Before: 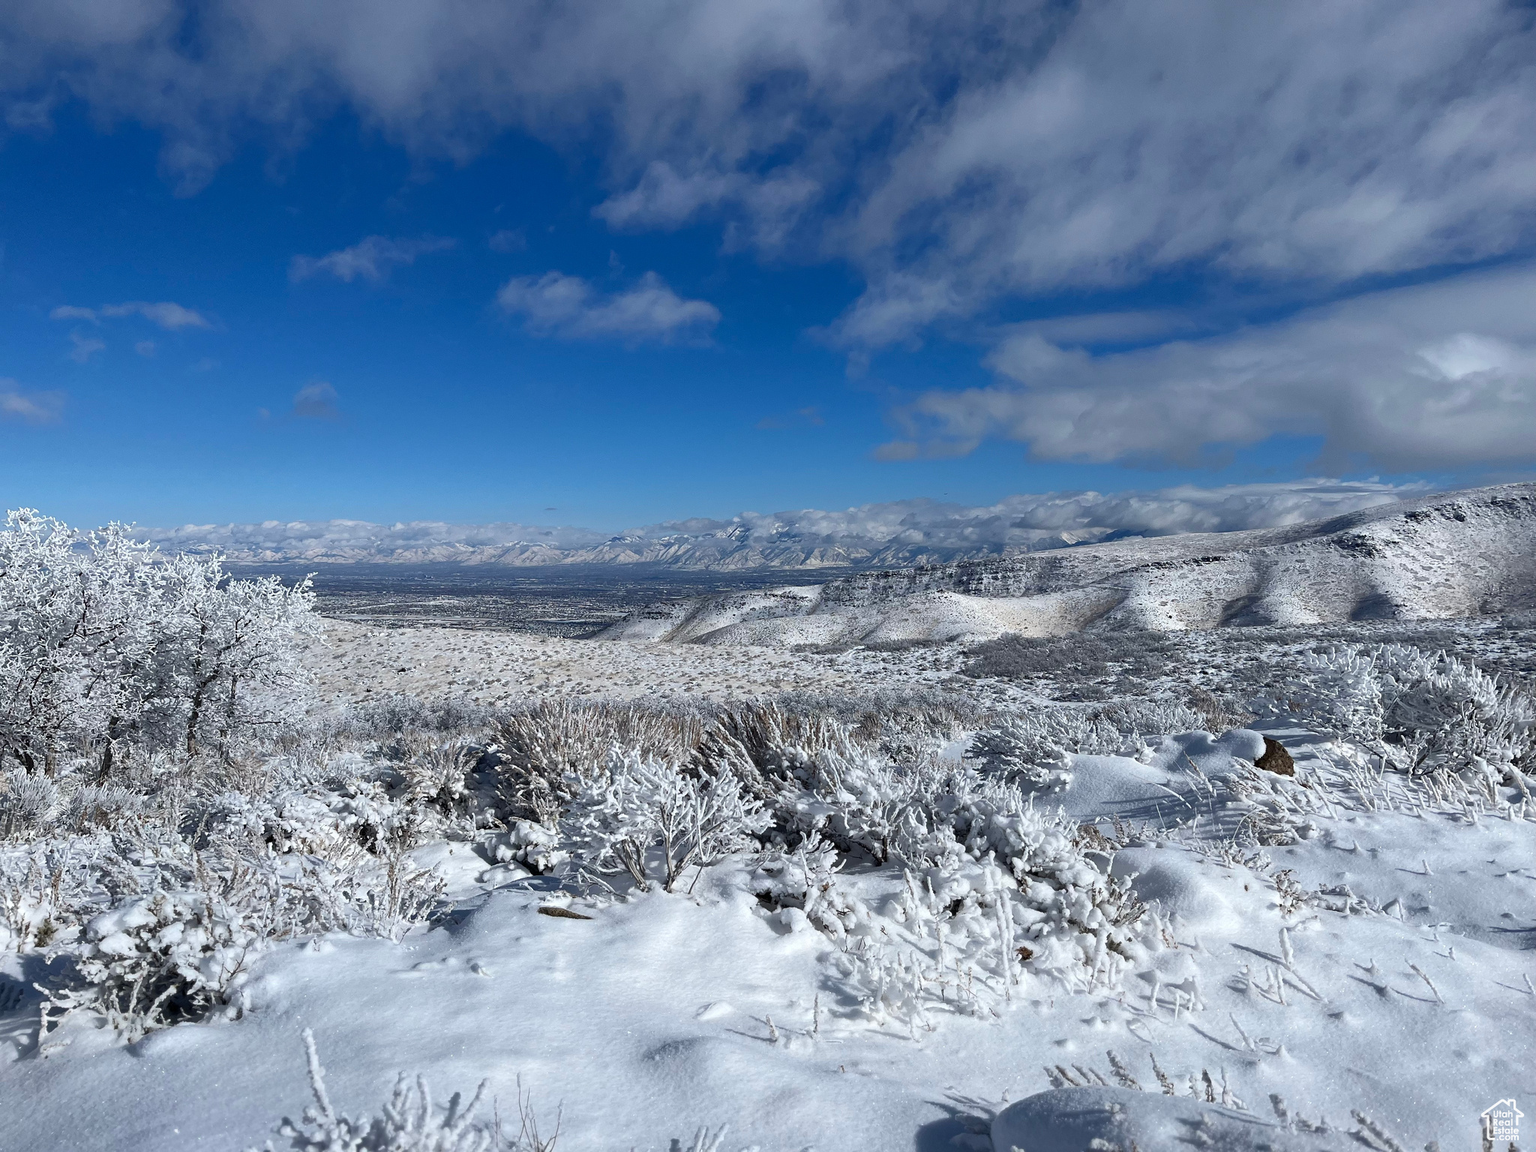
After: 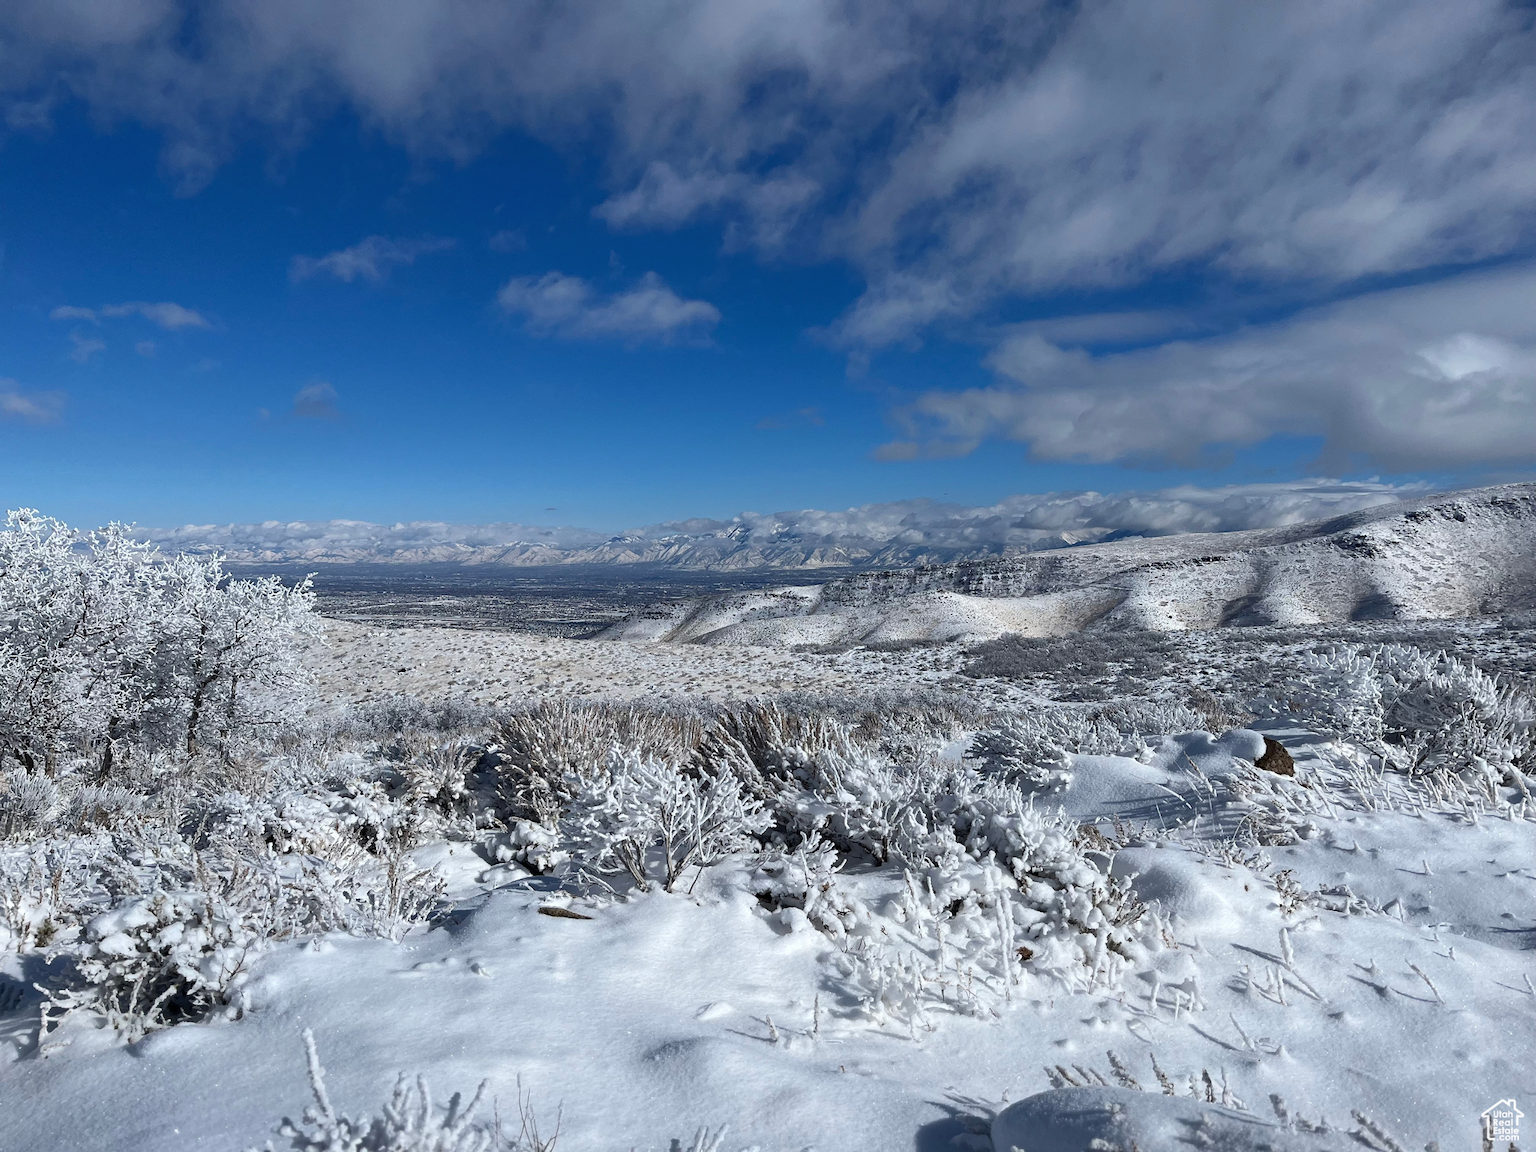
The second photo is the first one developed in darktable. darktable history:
levels: mode automatic, gray 50.8%
